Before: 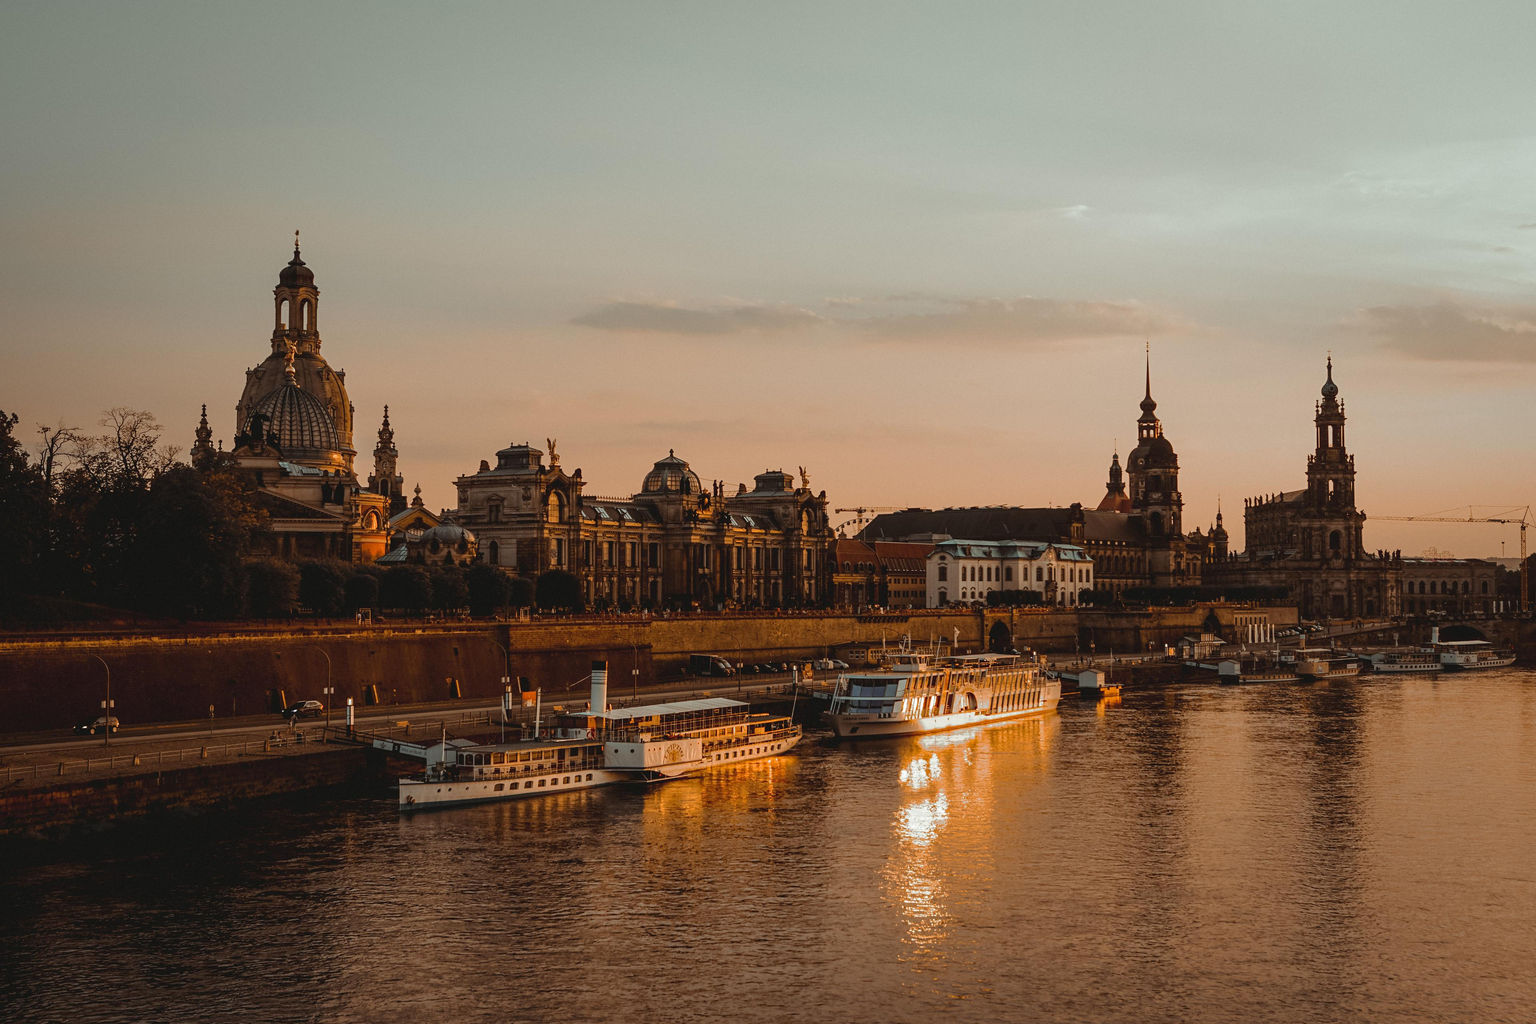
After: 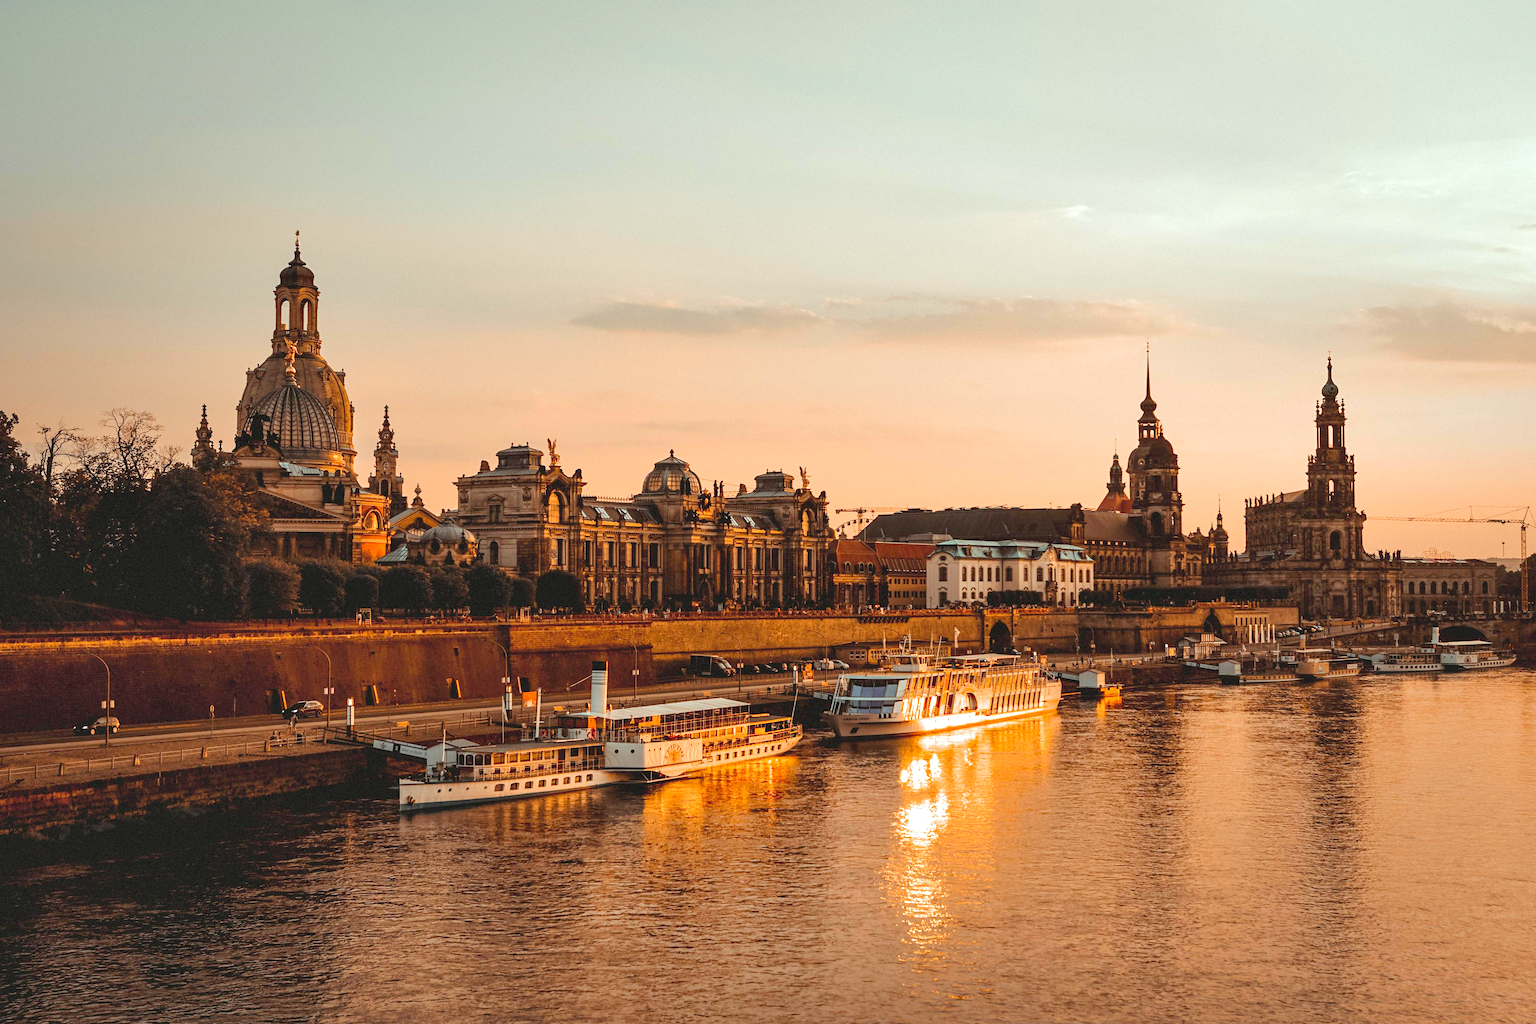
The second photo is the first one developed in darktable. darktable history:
levels: levels [0.036, 0.364, 0.827]
shadows and highlights: radius 125.49, shadows 30.5, highlights -30.58, low approximation 0.01, soften with gaussian
